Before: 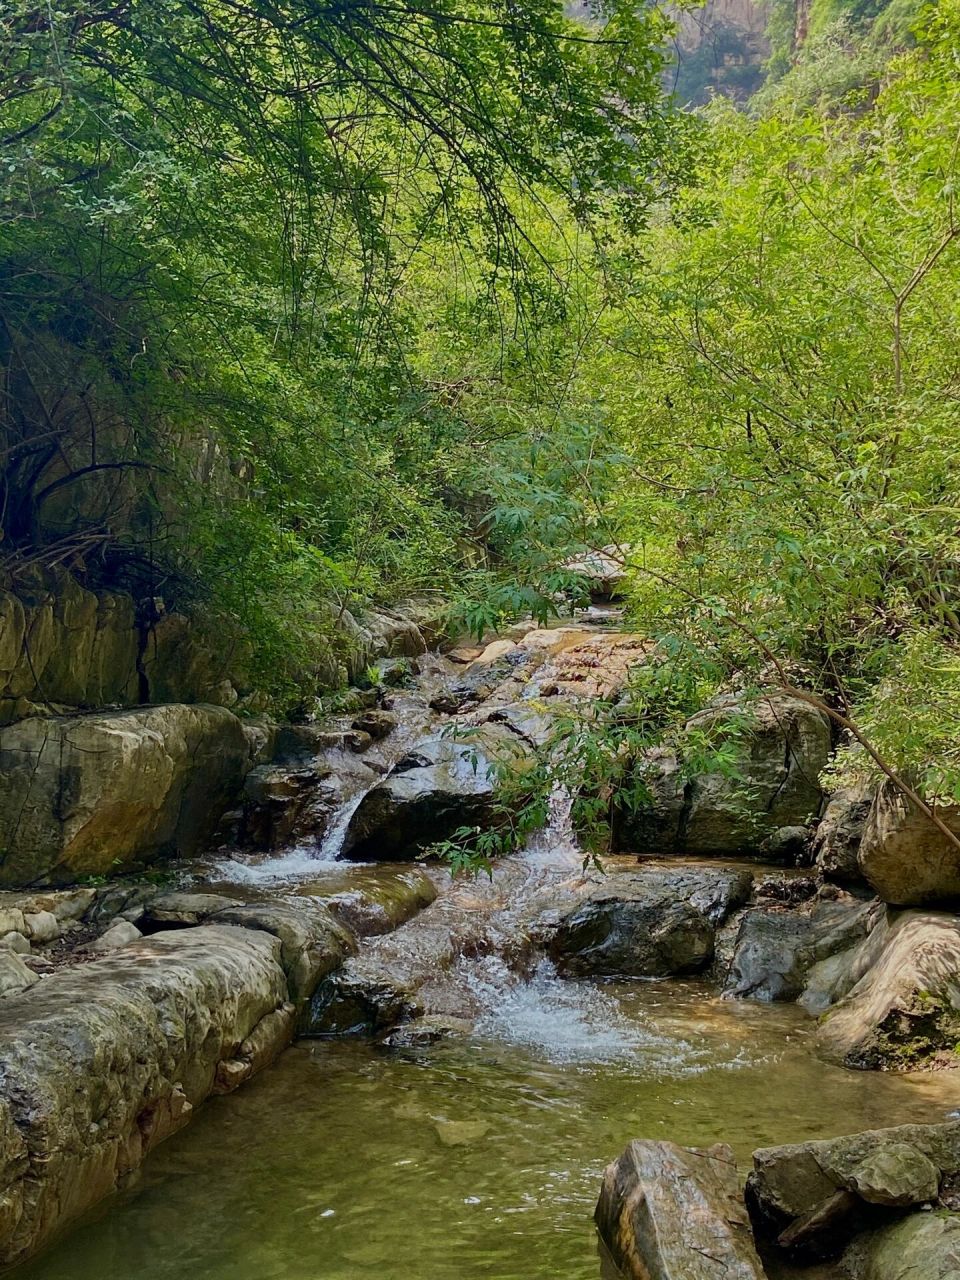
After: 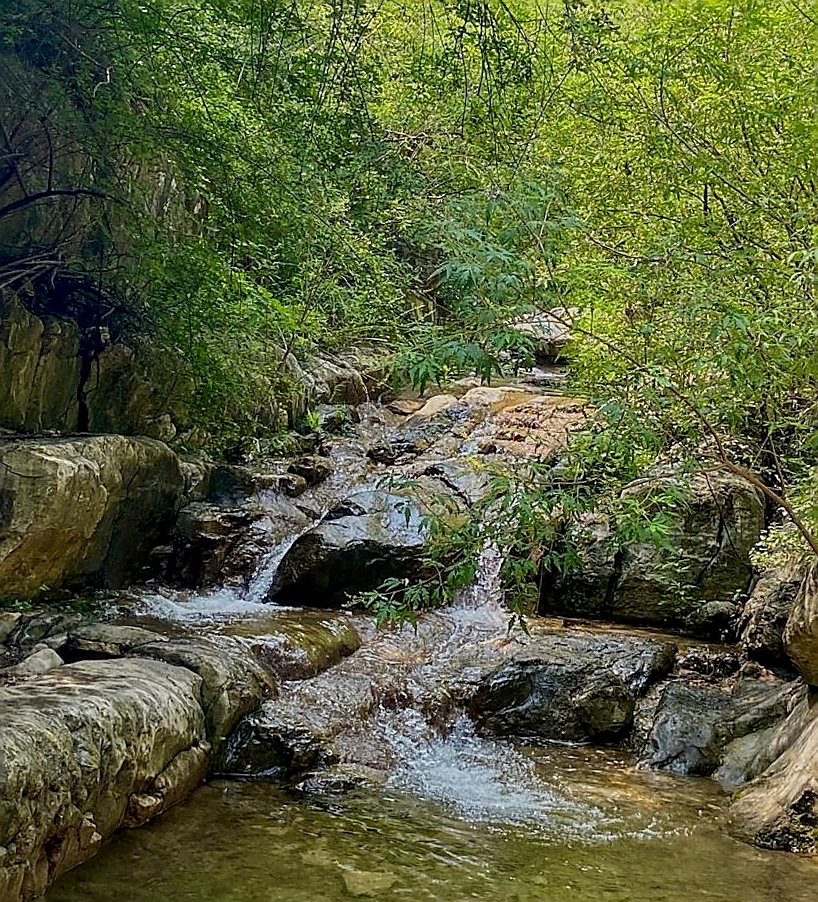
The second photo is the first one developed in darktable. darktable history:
local contrast: on, module defaults
crop and rotate: angle -4.14°, left 9.822%, top 20.816%, right 12.223%, bottom 12.117%
sharpen: radius 1.378, amount 1.248, threshold 0.84
exposure: black level correction 0.001, compensate exposure bias true, compensate highlight preservation false
